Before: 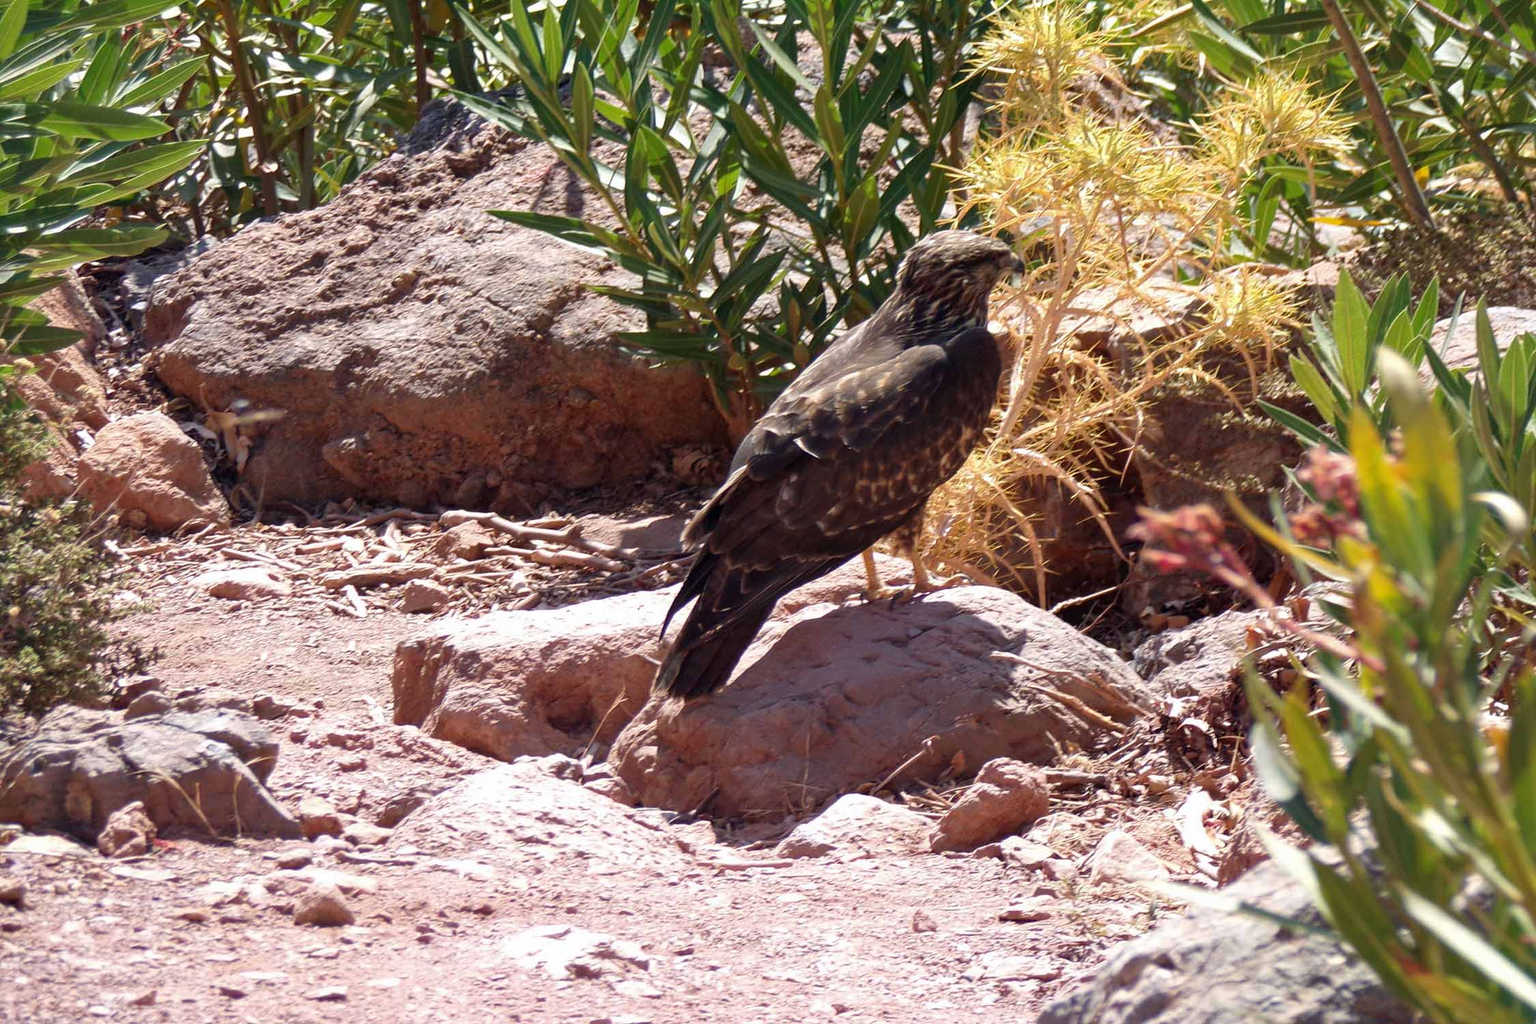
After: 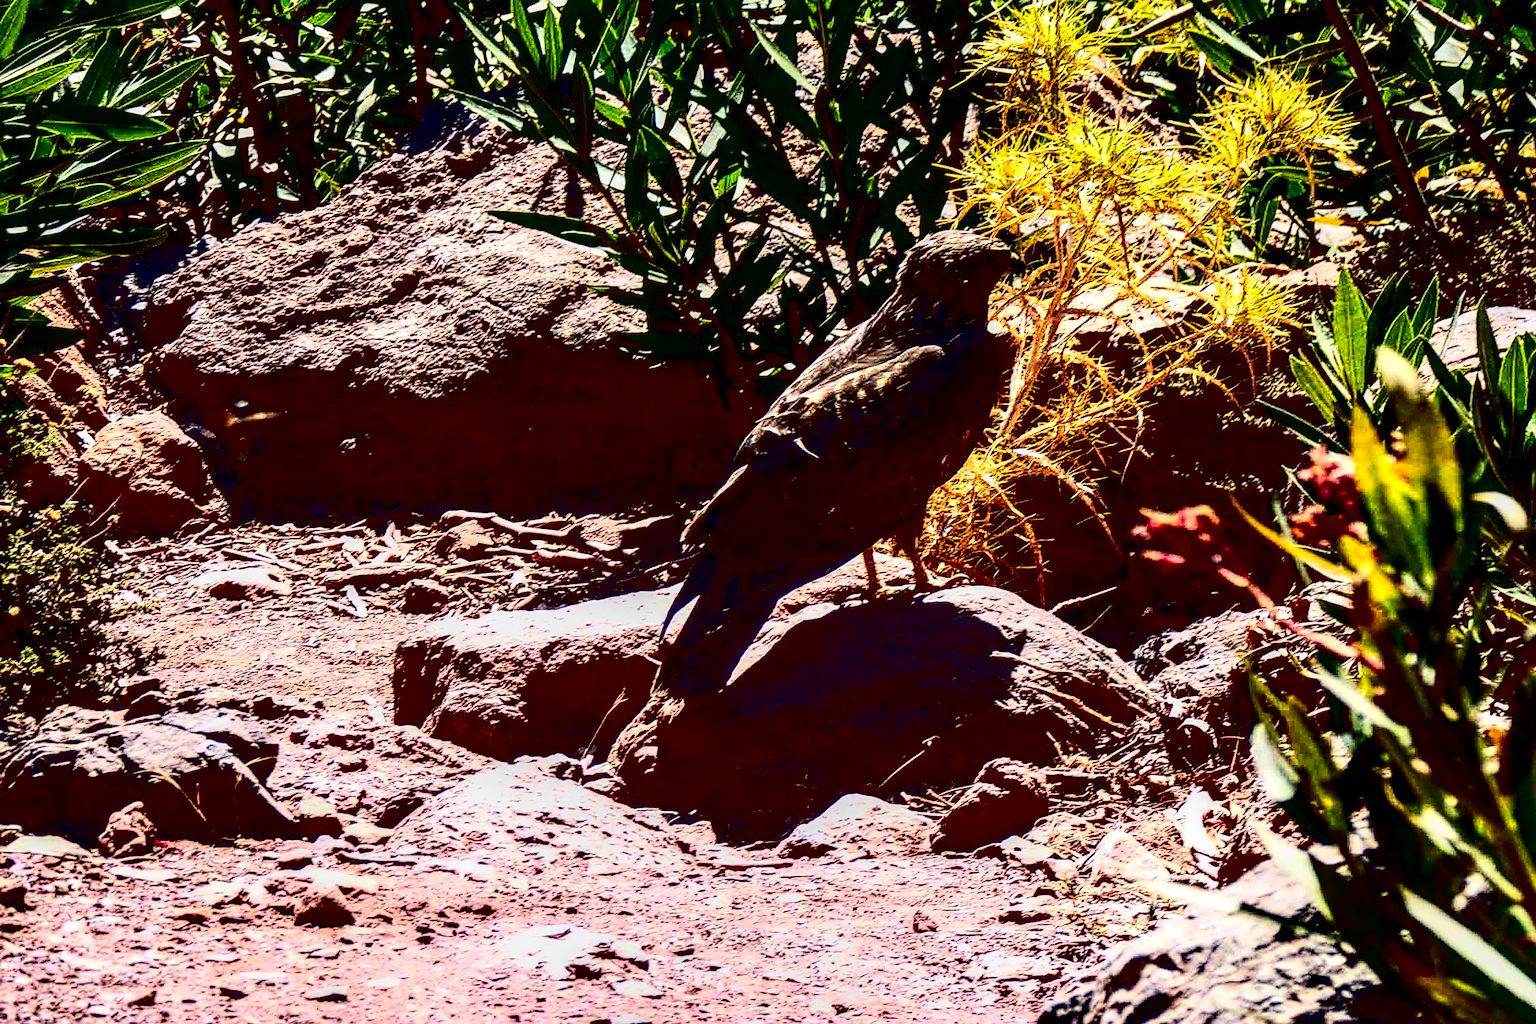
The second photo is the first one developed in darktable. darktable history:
sharpen: on, module defaults
local contrast: highlights 18%, detail 185%
exposure: black level correction 0.001, compensate exposure bias true, compensate highlight preservation false
tone equalizer: on, module defaults
contrast brightness saturation: contrast 0.783, brightness -1, saturation 0.981
